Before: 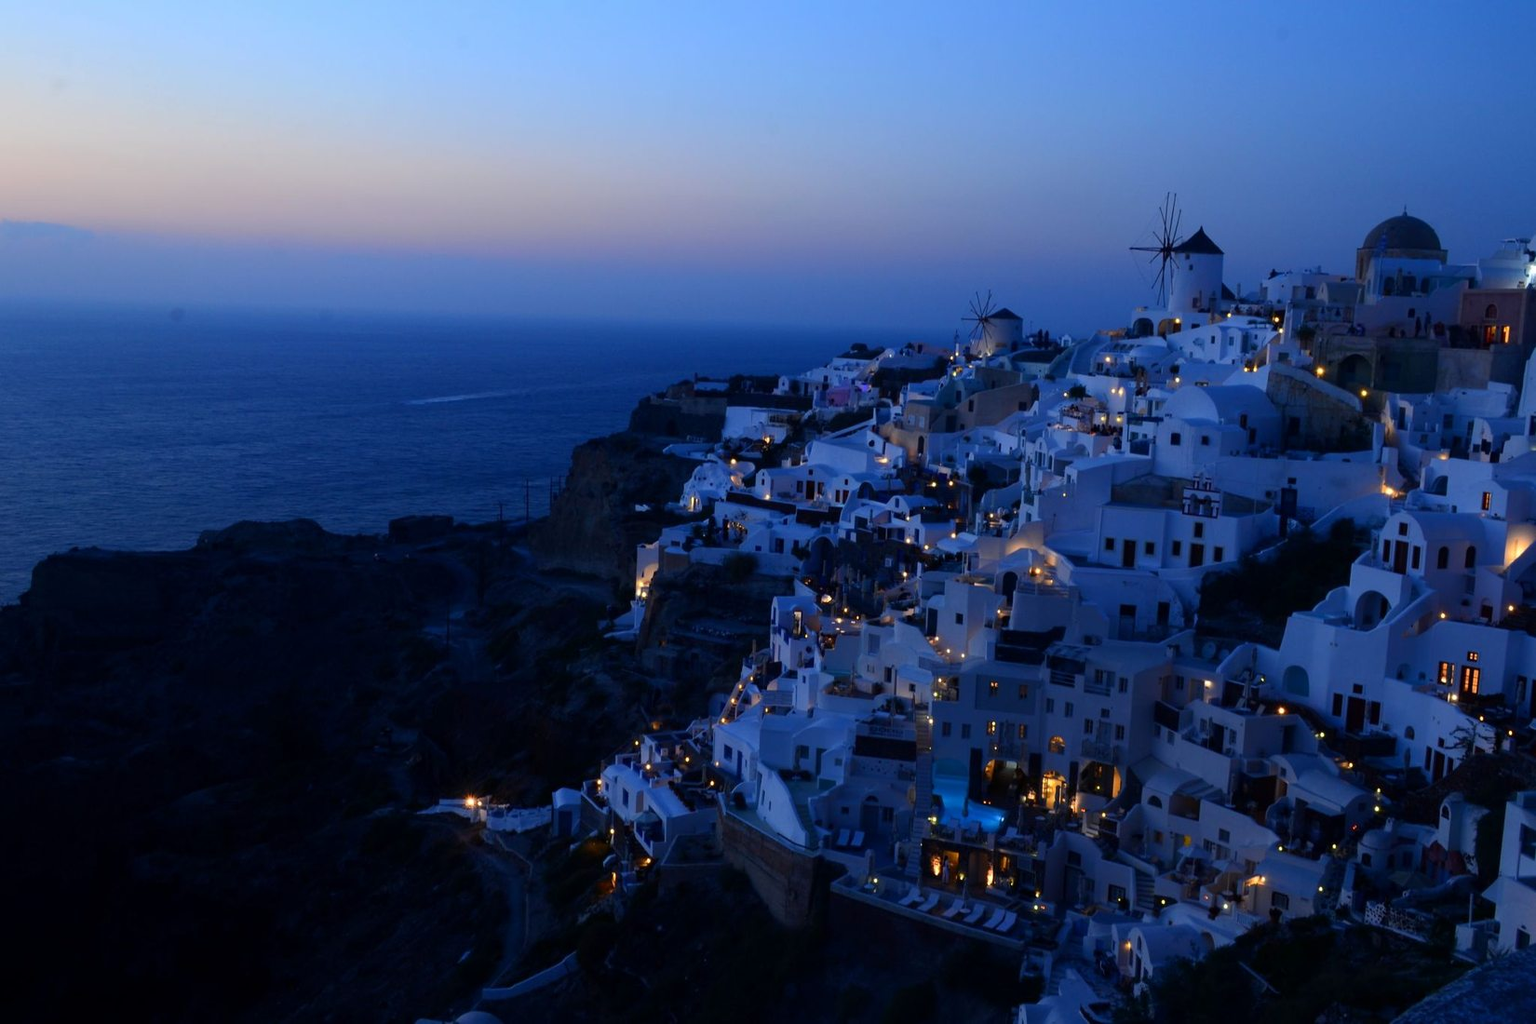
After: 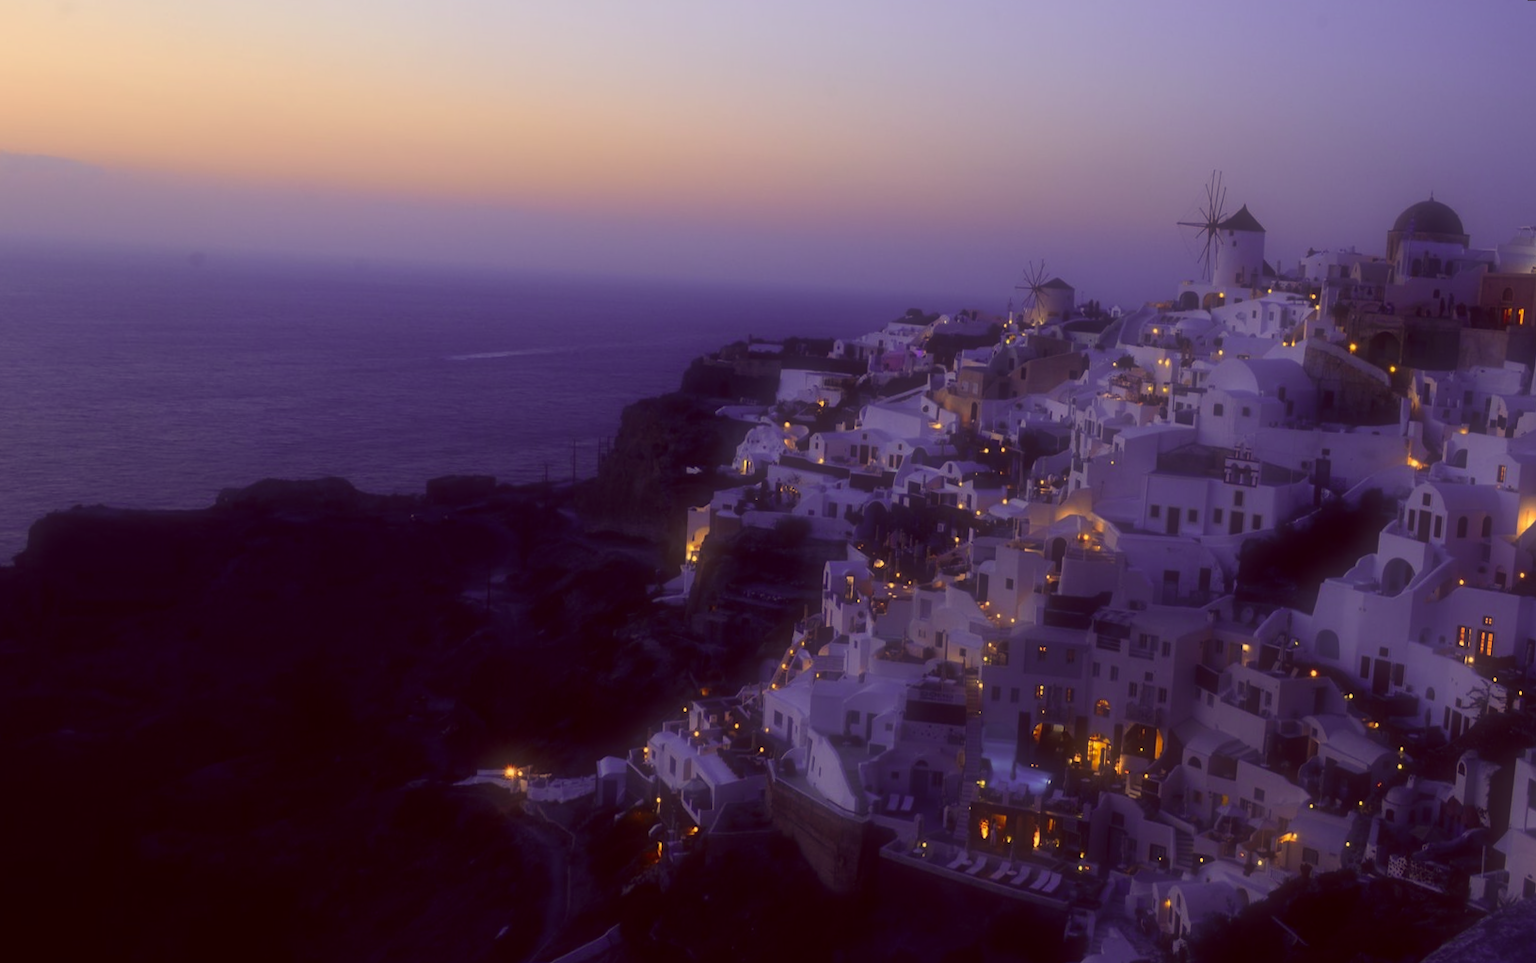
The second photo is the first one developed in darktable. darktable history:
exposure: compensate highlight preservation false
color correction: highlights a* 10.12, highlights b* 39.04, shadows a* 14.62, shadows b* 3.37
rotate and perspective: rotation 0.679°, lens shift (horizontal) 0.136, crop left 0.009, crop right 0.991, crop top 0.078, crop bottom 0.95
soften: size 60.24%, saturation 65.46%, brightness 0.506 EV, mix 25.7%
